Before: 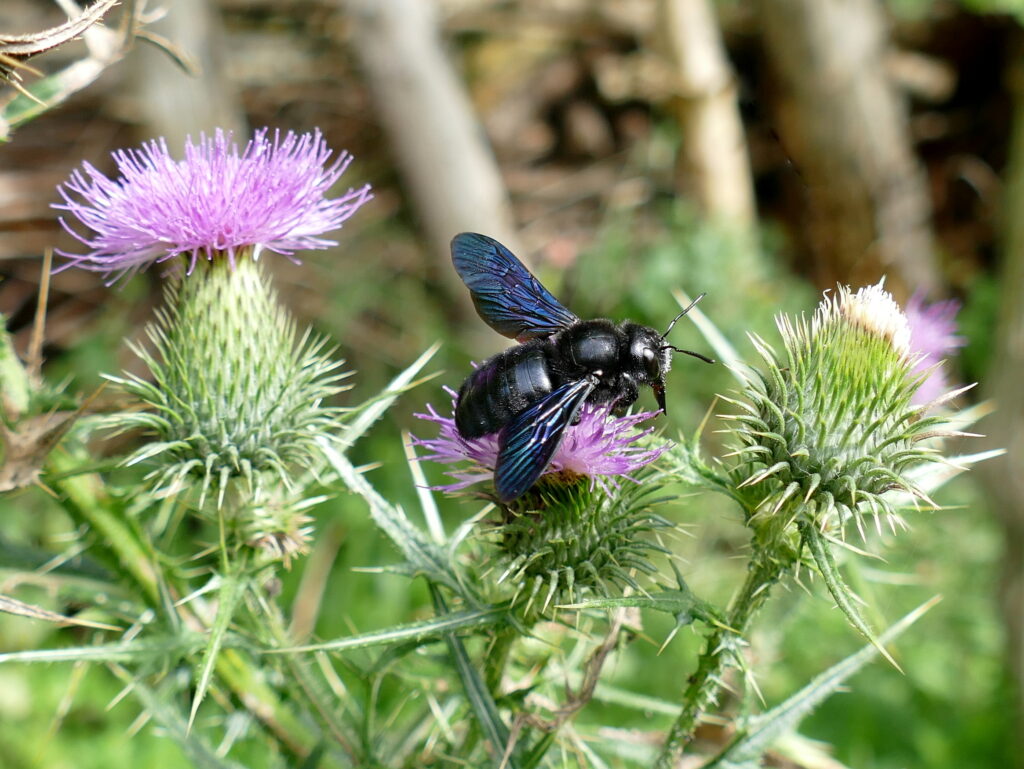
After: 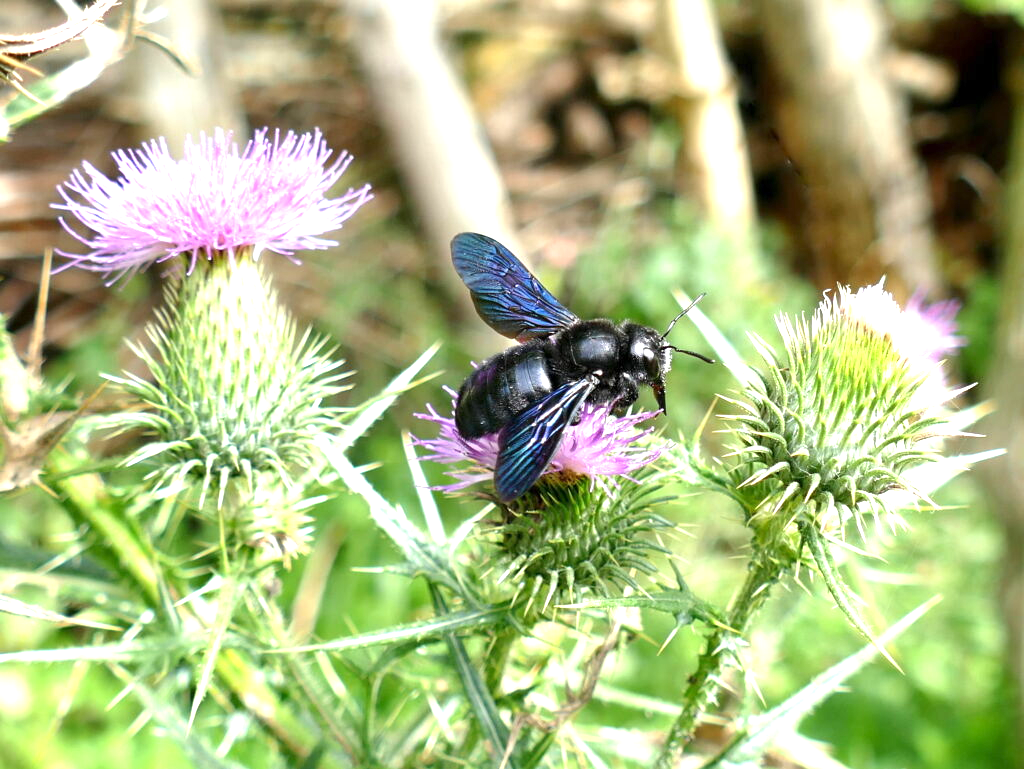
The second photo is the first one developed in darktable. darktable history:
exposure: exposure 0.999 EV, compensate highlight preservation false
rotate and perspective: automatic cropping off
